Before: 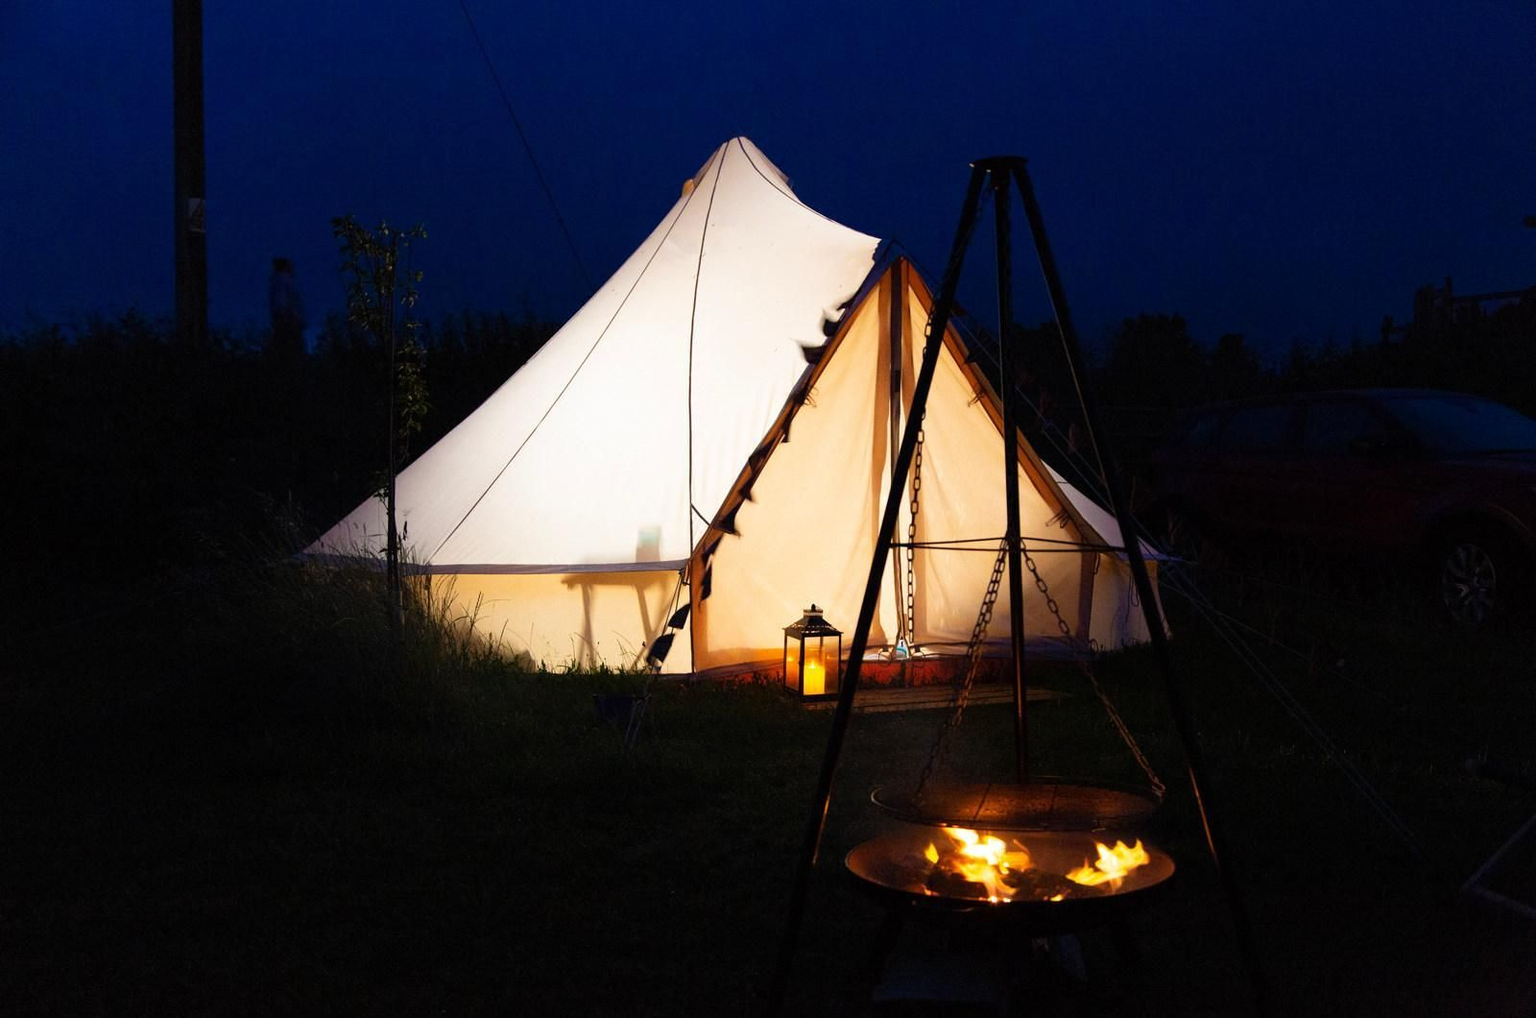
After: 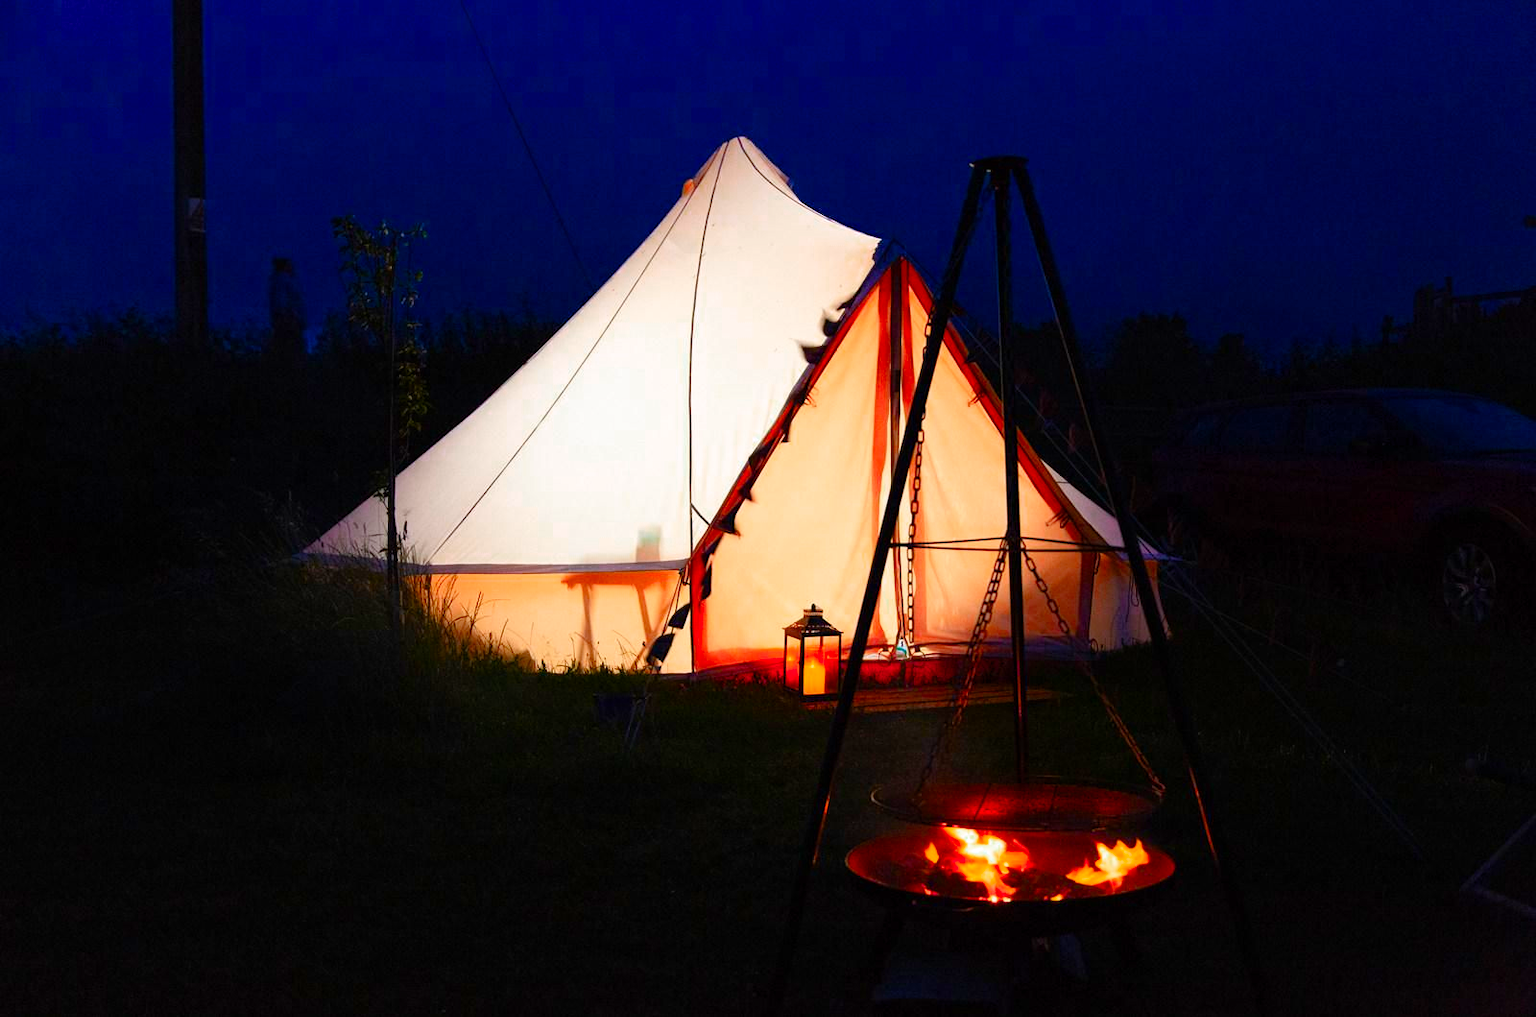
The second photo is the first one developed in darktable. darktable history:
color zones: curves: ch0 [(0.473, 0.374) (0.742, 0.784)]; ch1 [(0.354, 0.737) (0.742, 0.705)]; ch2 [(0.318, 0.421) (0.758, 0.532)]
color balance rgb: perceptual saturation grading › global saturation 20%, perceptual saturation grading › highlights -25%, perceptual saturation grading › shadows 25%
